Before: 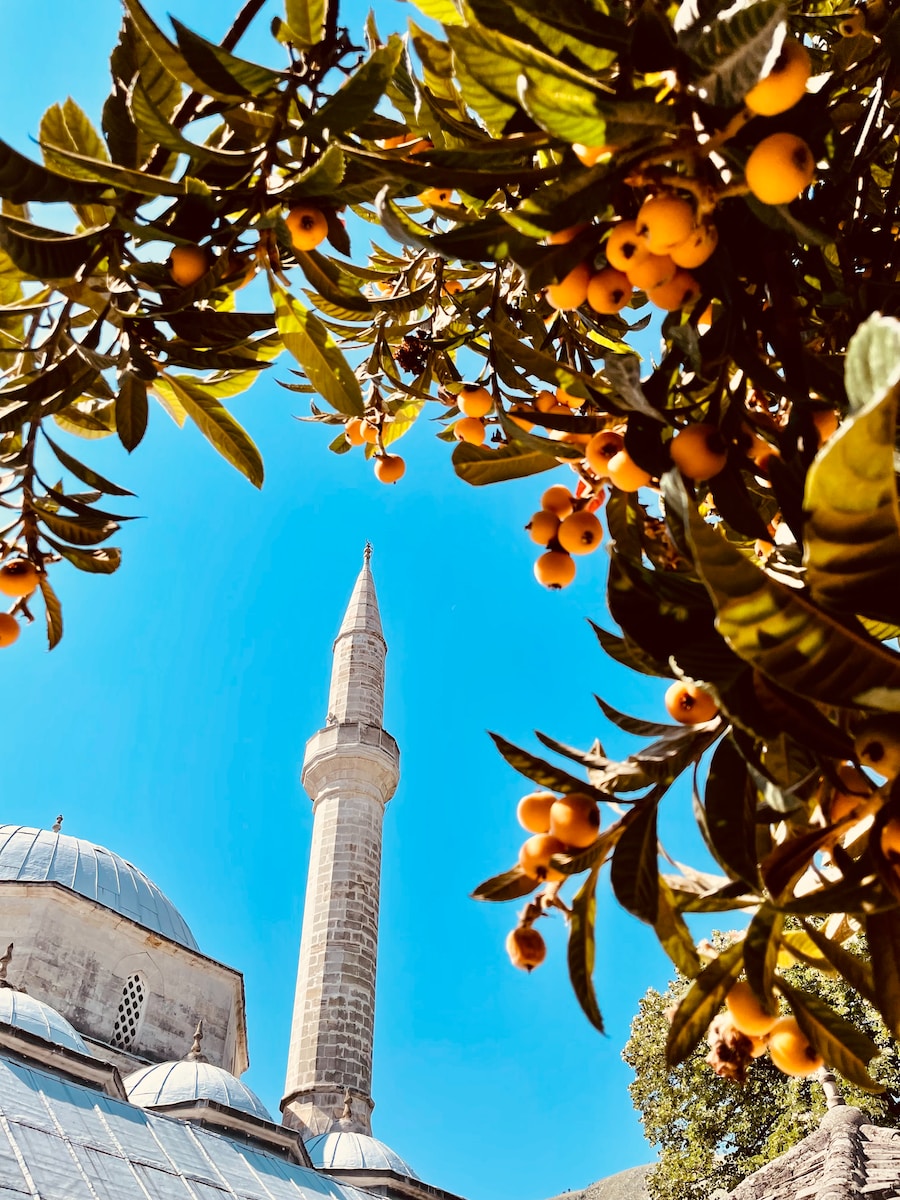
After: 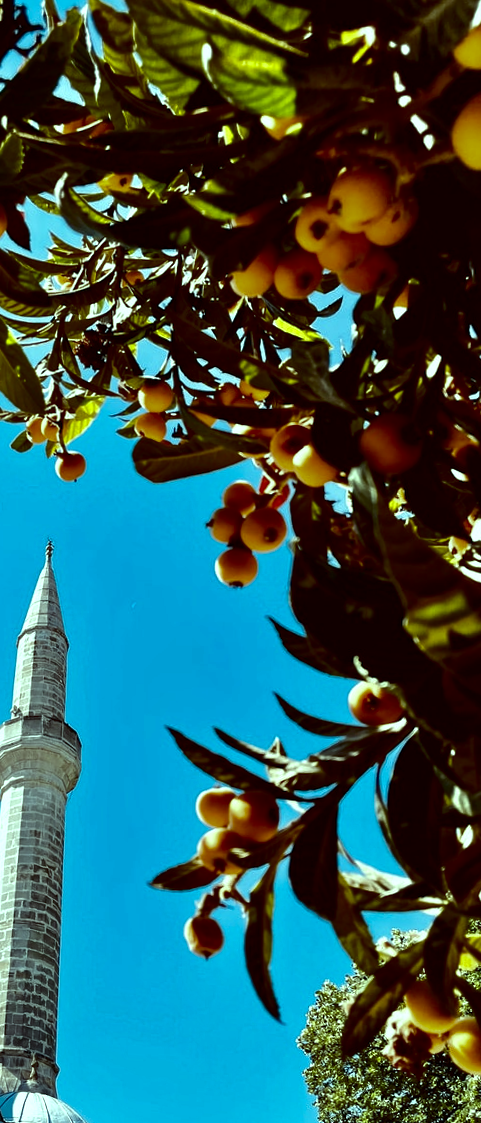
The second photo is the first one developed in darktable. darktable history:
color balance: mode lift, gamma, gain (sRGB), lift [0.997, 0.979, 1.021, 1.011], gamma [1, 1.084, 0.916, 0.998], gain [1, 0.87, 1.13, 1.101], contrast 4.55%, contrast fulcrum 38.24%, output saturation 104.09%
crop: left 31.458%, top 0%, right 11.876%
contrast brightness saturation: brightness -0.52
rotate and perspective: rotation 0.062°, lens shift (vertical) 0.115, lens shift (horizontal) -0.133, crop left 0.047, crop right 0.94, crop top 0.061, crop bottom 0.94
